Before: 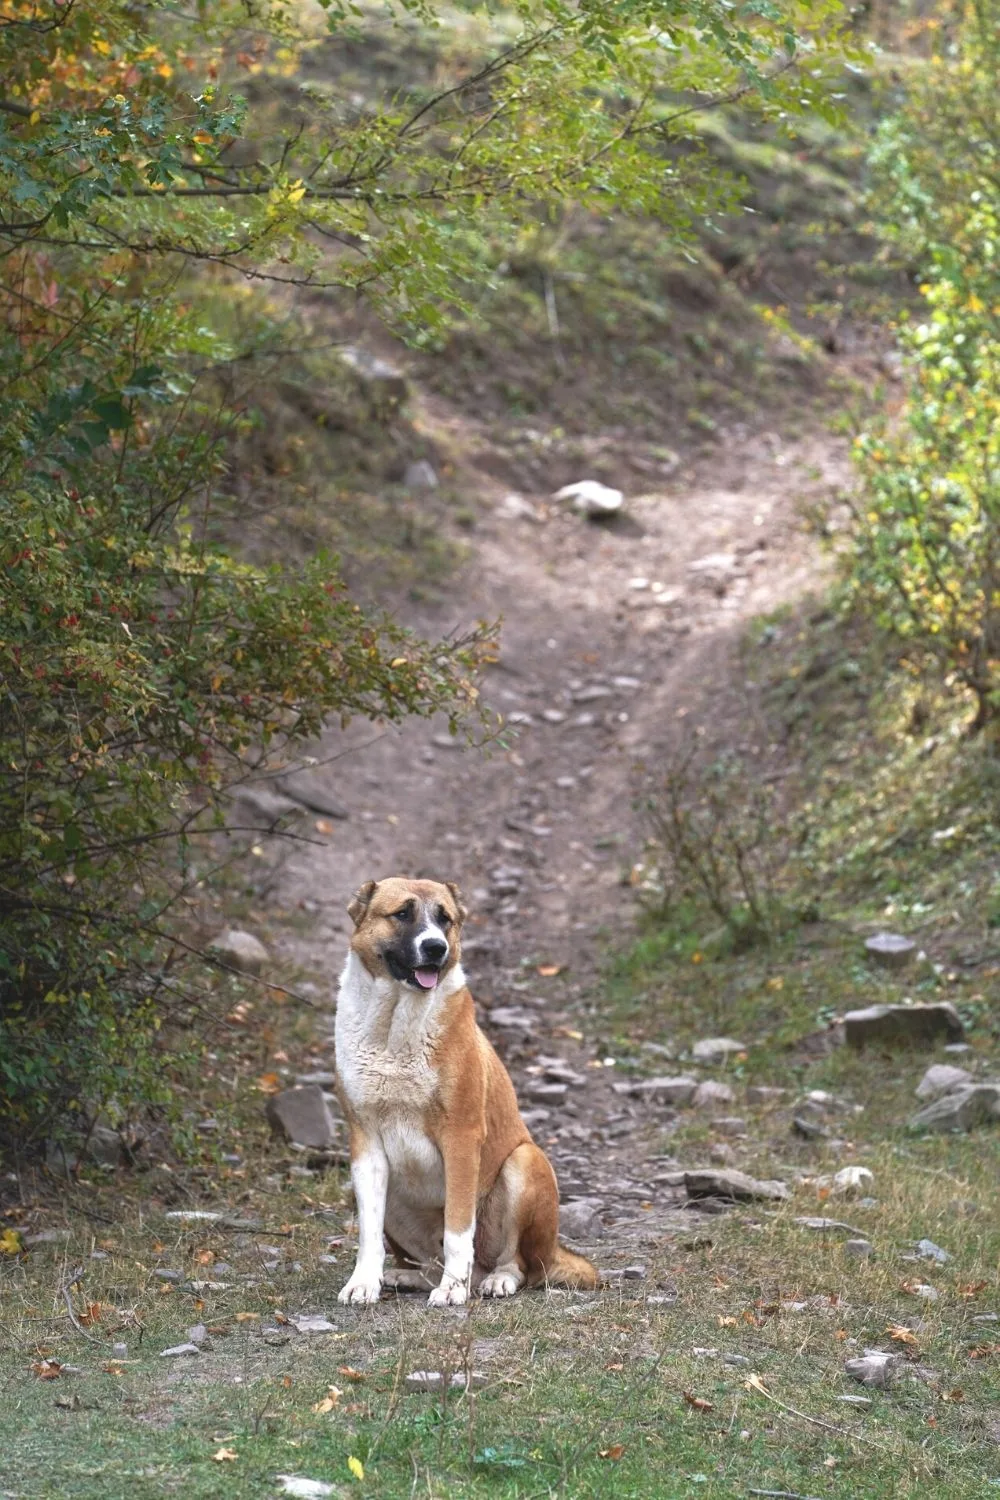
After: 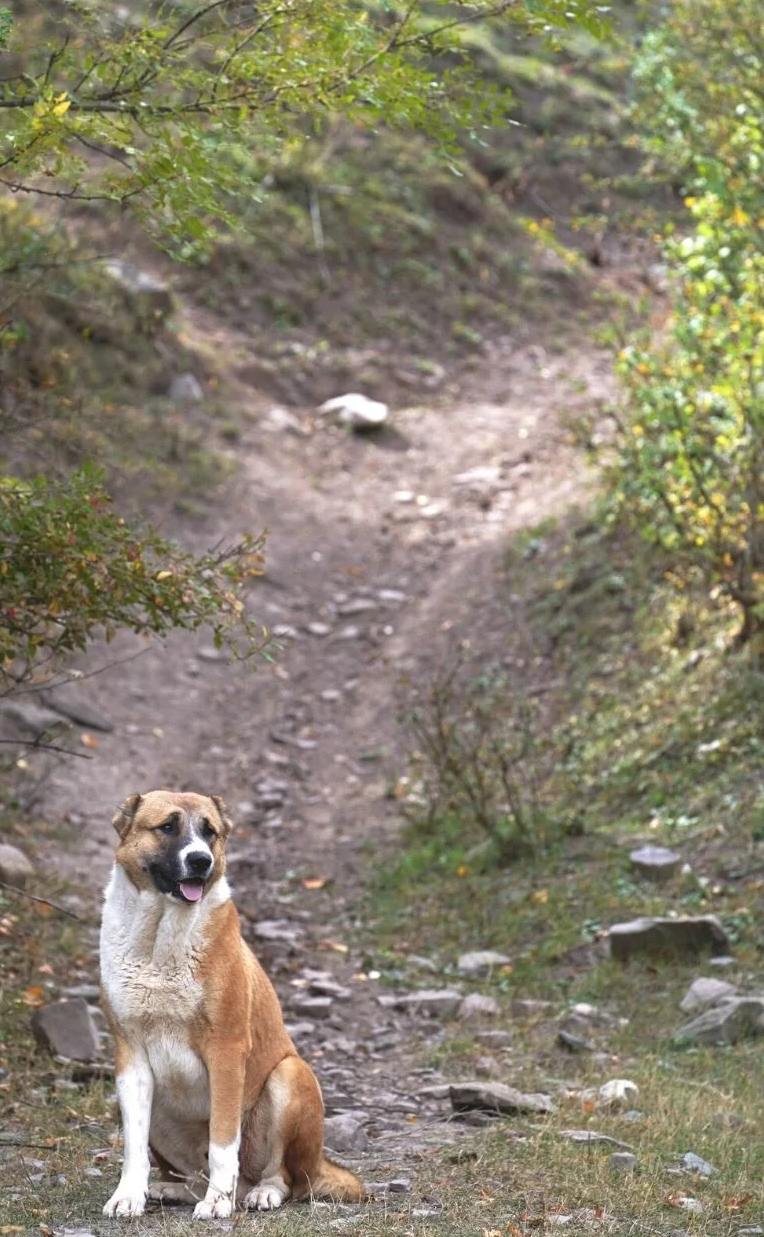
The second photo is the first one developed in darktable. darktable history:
crop: left 23.557%, top 5.856%, bottom 11.667%
